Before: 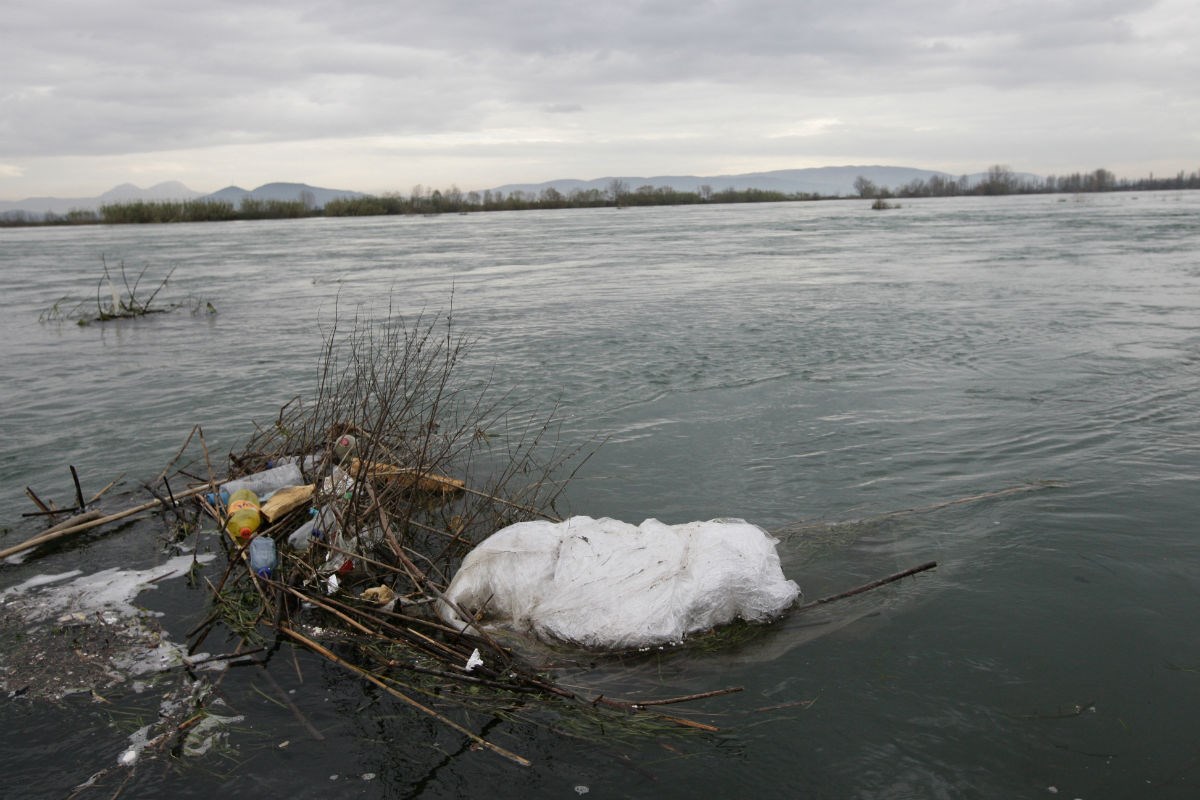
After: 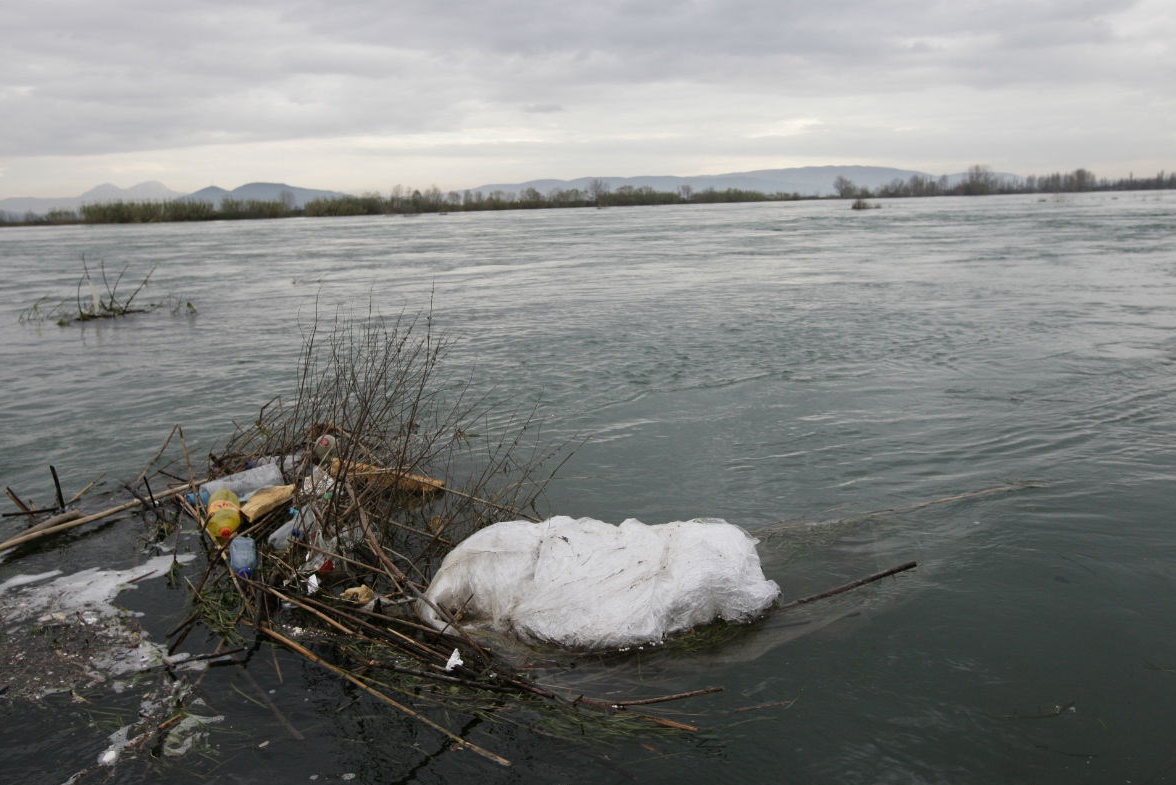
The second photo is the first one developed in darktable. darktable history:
shadows and highlights: radius 329.83, shadows 53.66, highlights -98.4, compress 94.28%, soften with gaussian
crop: left 1.697%, right 0.272%, bottom 1.777%
